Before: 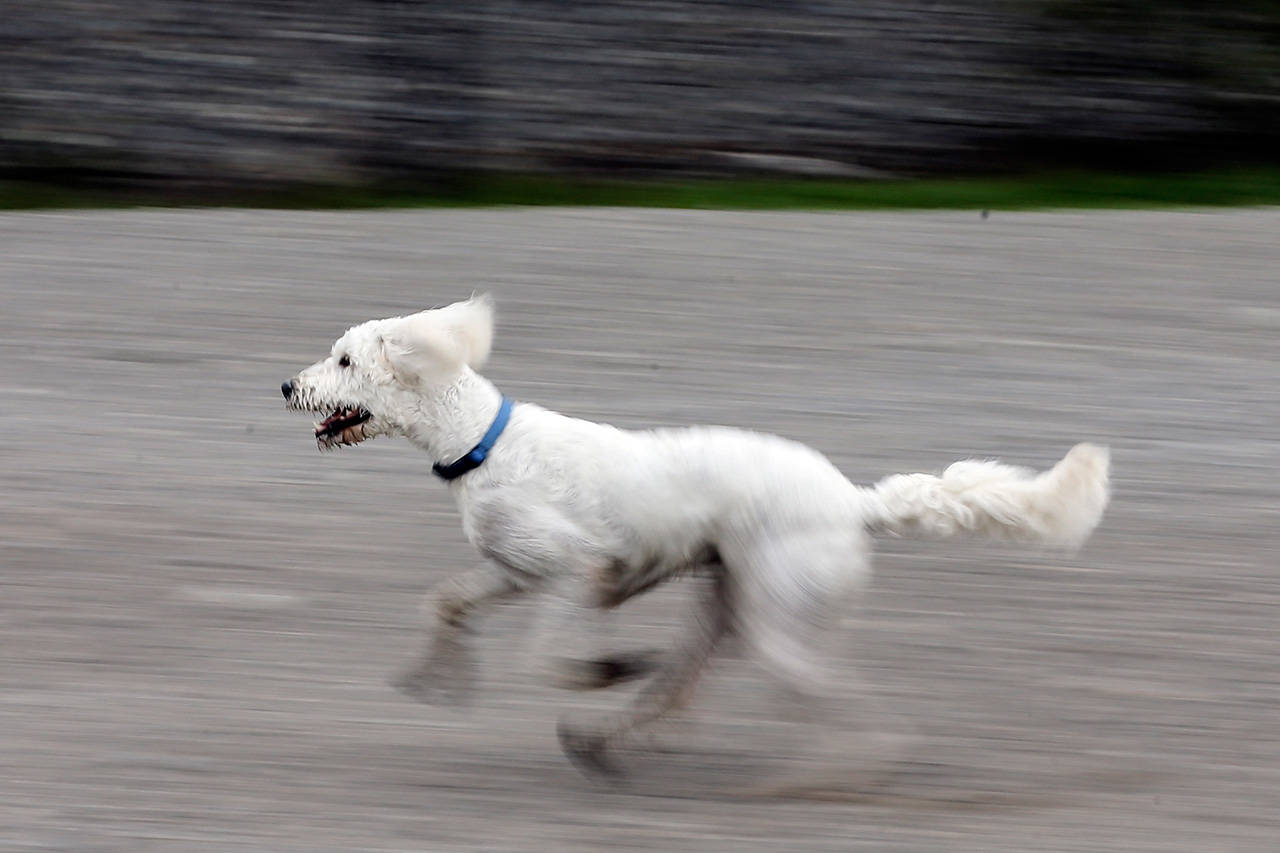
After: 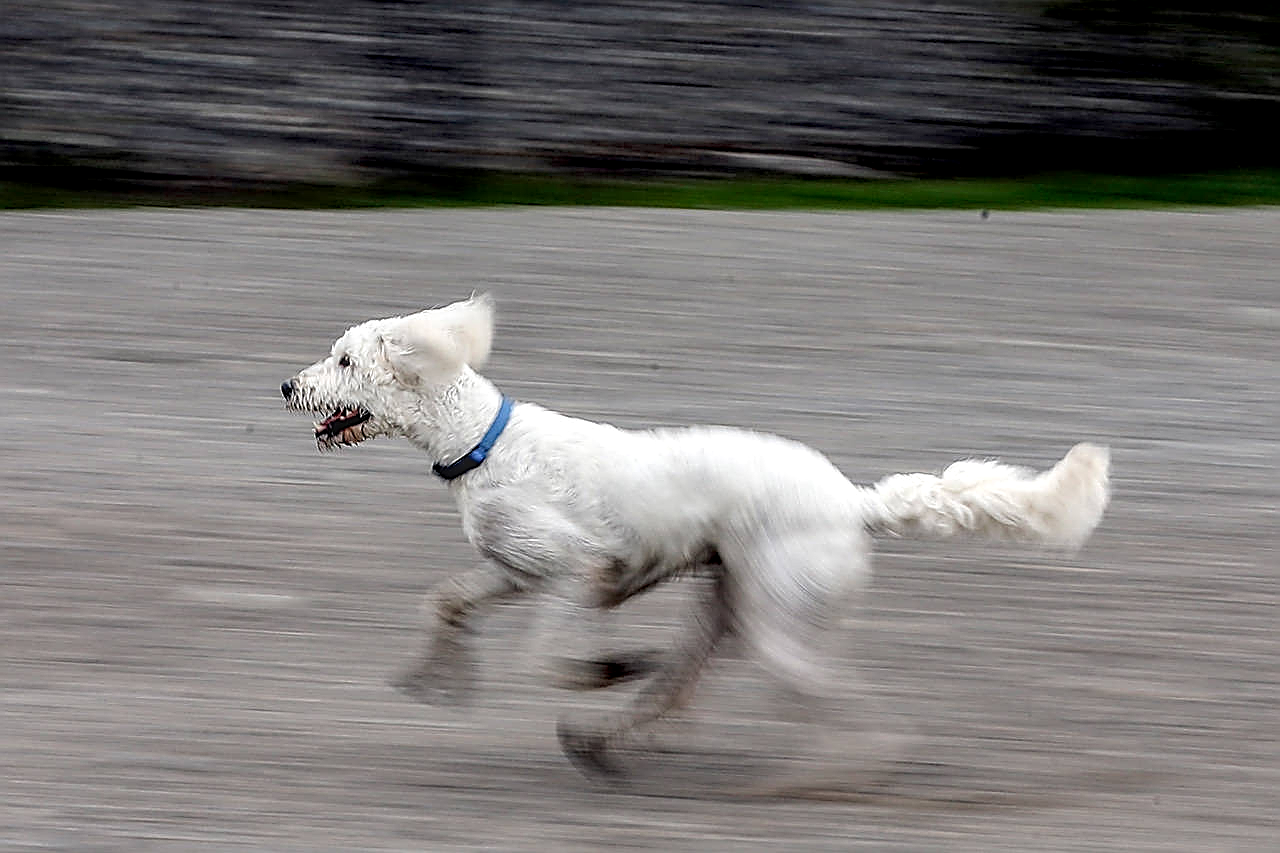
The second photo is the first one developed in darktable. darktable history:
exposure: black level correction 0.005, exposure 0.017 EV, compensate highlight preservation false
local contrast: highlights 3%, shadows 2%, detail 134%
sharpen: radius 1.672, amount 1.3
